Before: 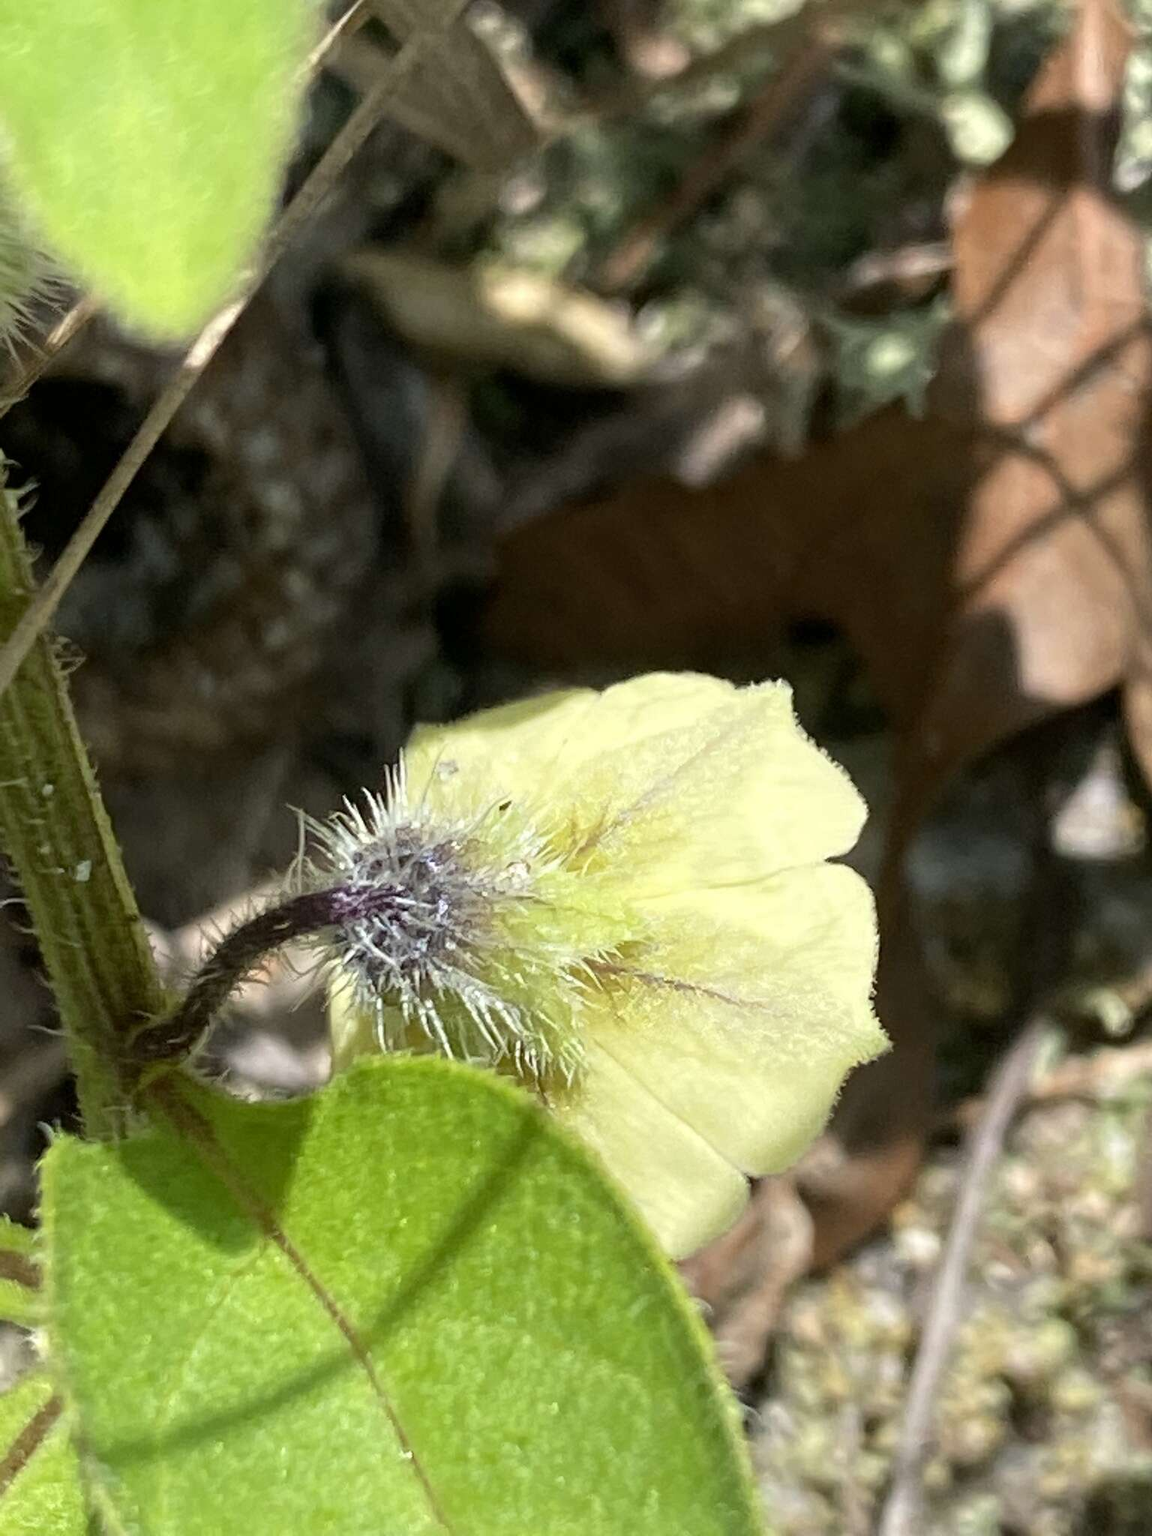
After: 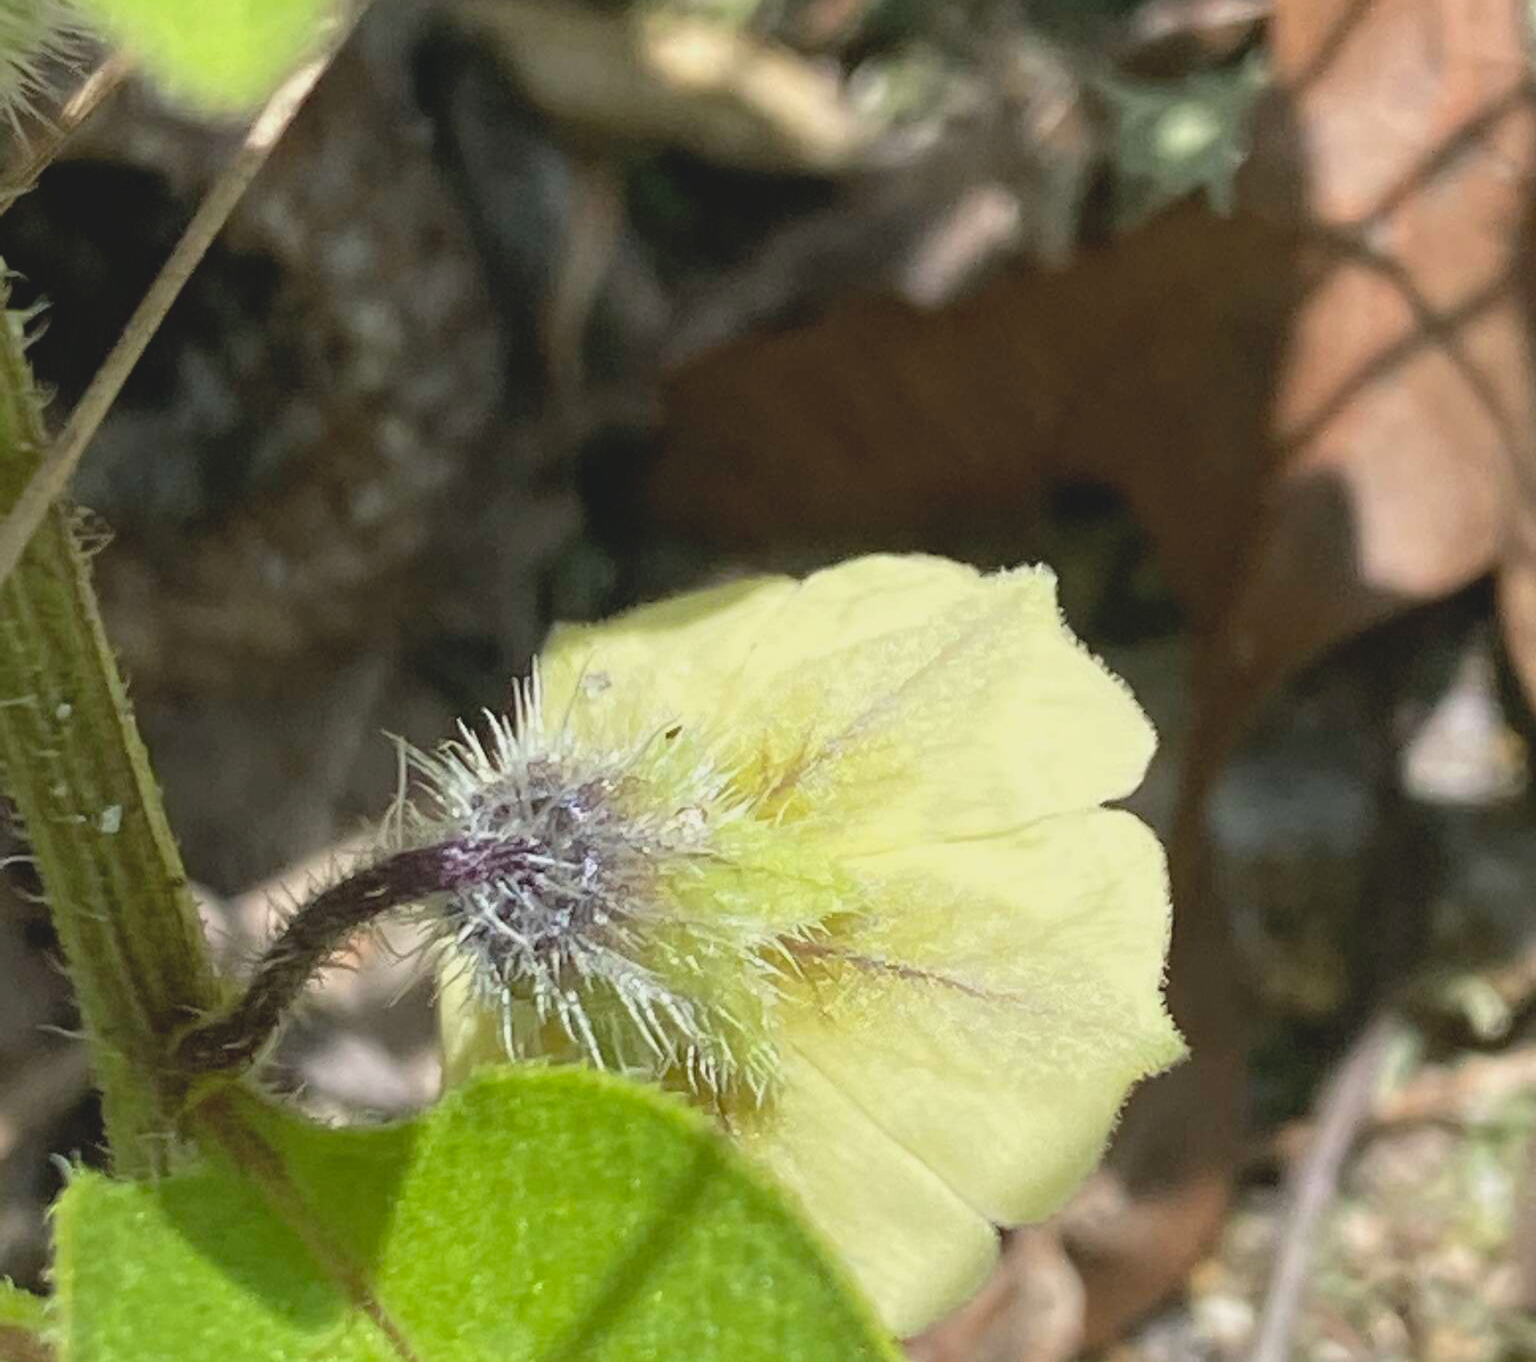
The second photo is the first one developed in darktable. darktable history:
levels: levels [0, 0.498, 0.996]
crop: top 16.727%, bottom 16.727%
contrast brightness saturation: contrast -0.15, brightness 0.05, saturation -0.12
